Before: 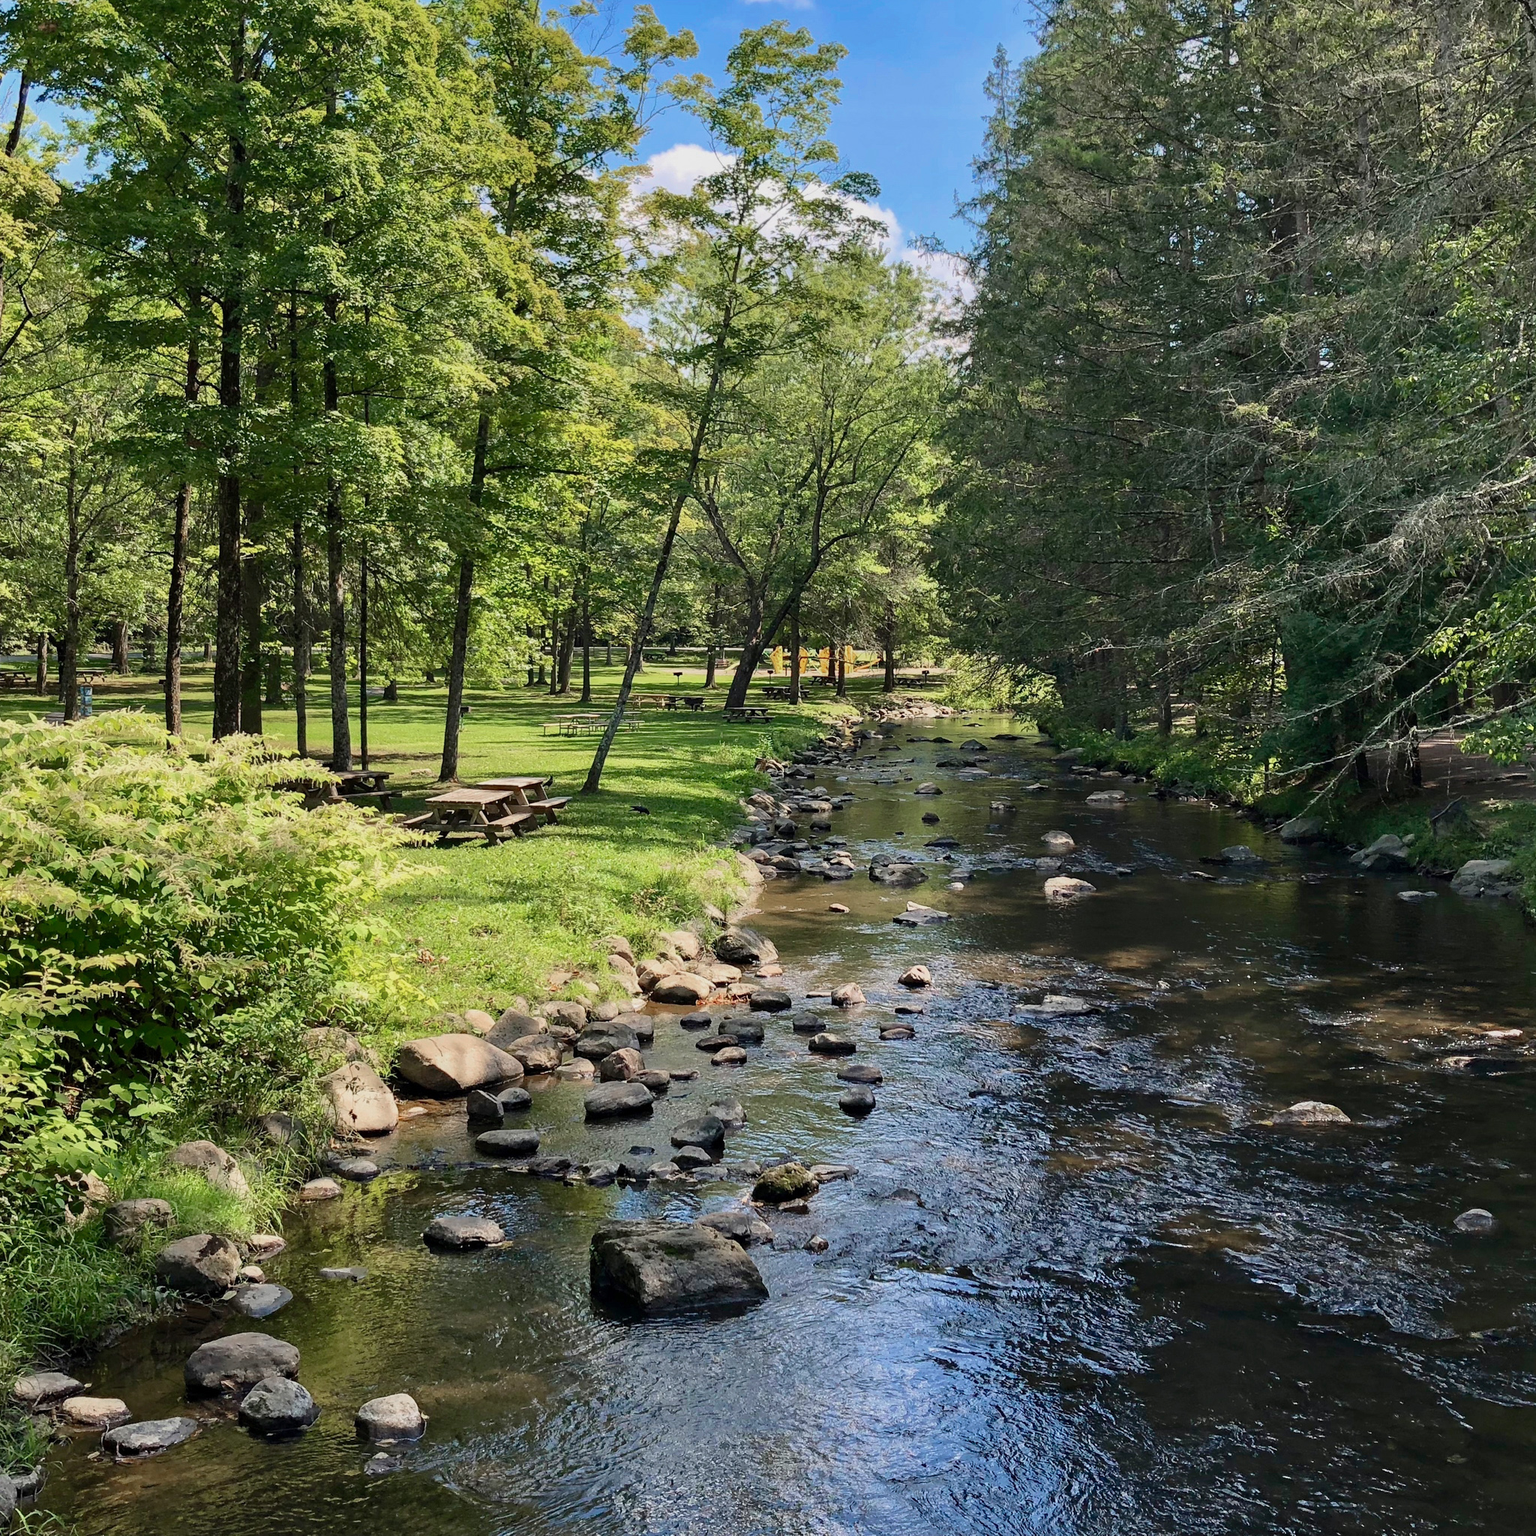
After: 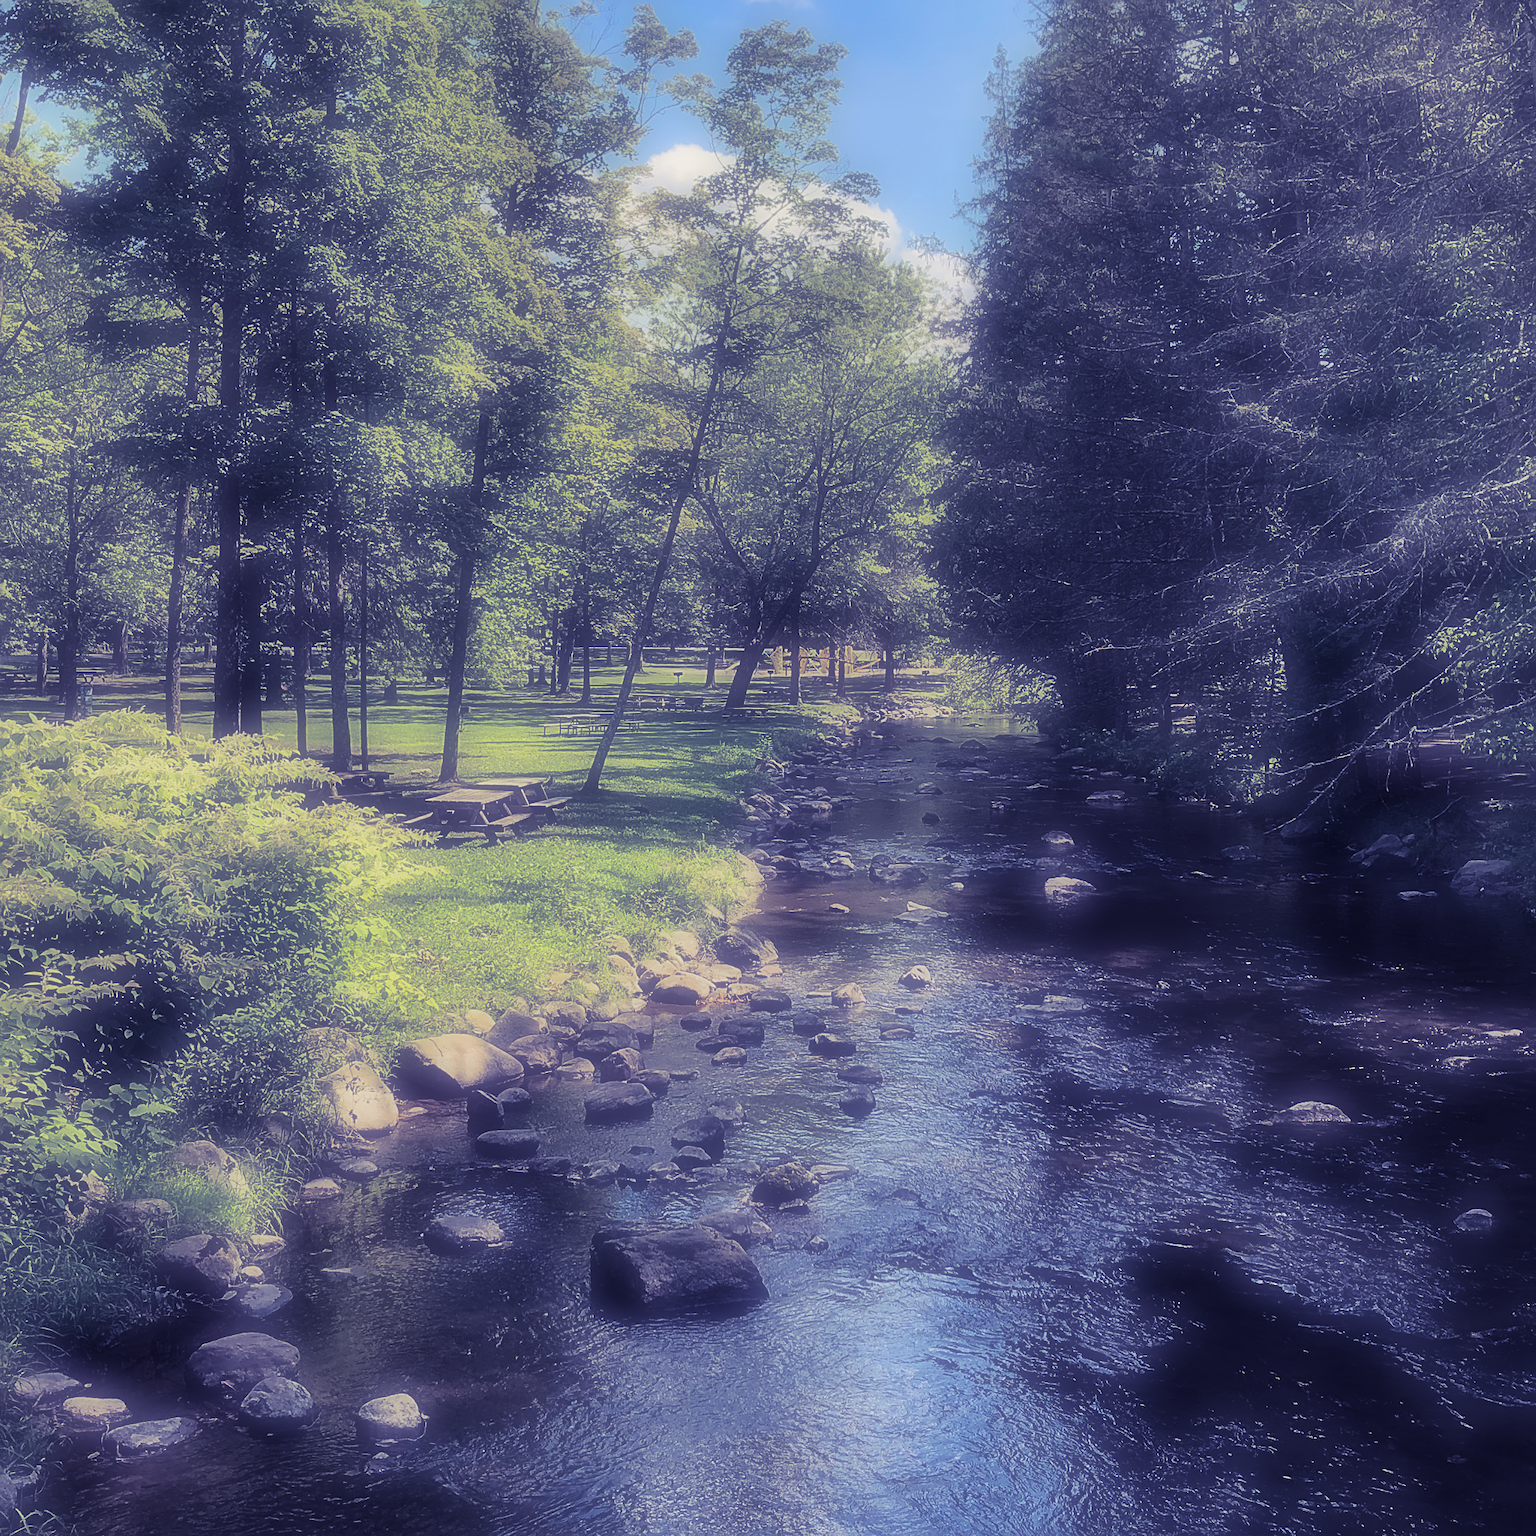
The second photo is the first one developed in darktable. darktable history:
split-toning: shadows › hue 242.67°, shadows › saturation 0.733, highlights › hue 45.33°, highlights › saturation 0.667, balance -53.304, compress 21.15%
base curve: preserve colors none
sharpen: on, module defaults
soften: on, module defaults
